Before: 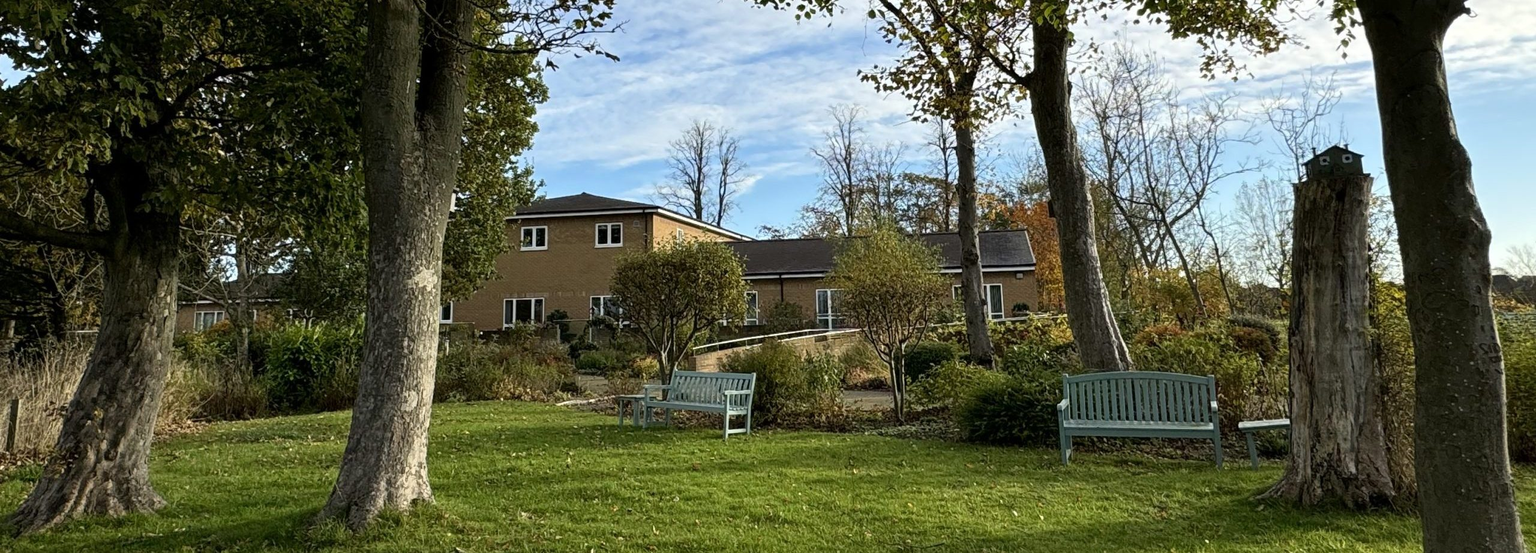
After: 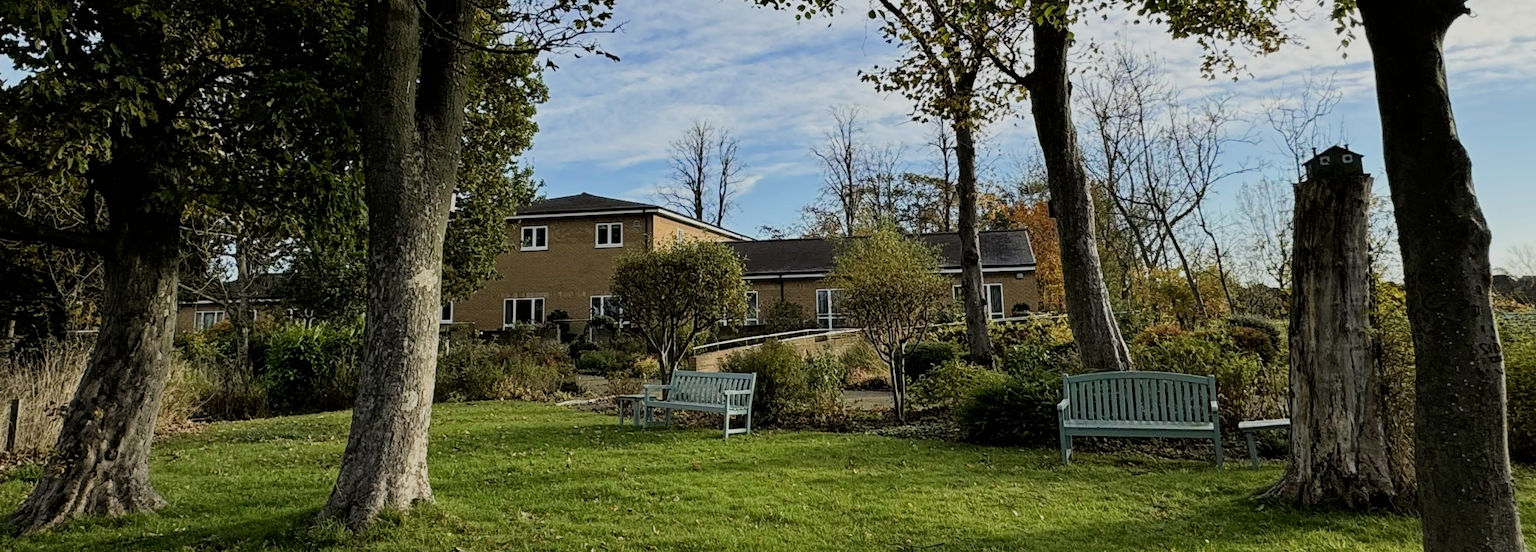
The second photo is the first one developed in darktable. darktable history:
haze removal: compatibility mode true, adaptive false
filmic rgb: black relative exposure -7.65 EV, white relative exposure 4.56 EV, hardness 3.61
